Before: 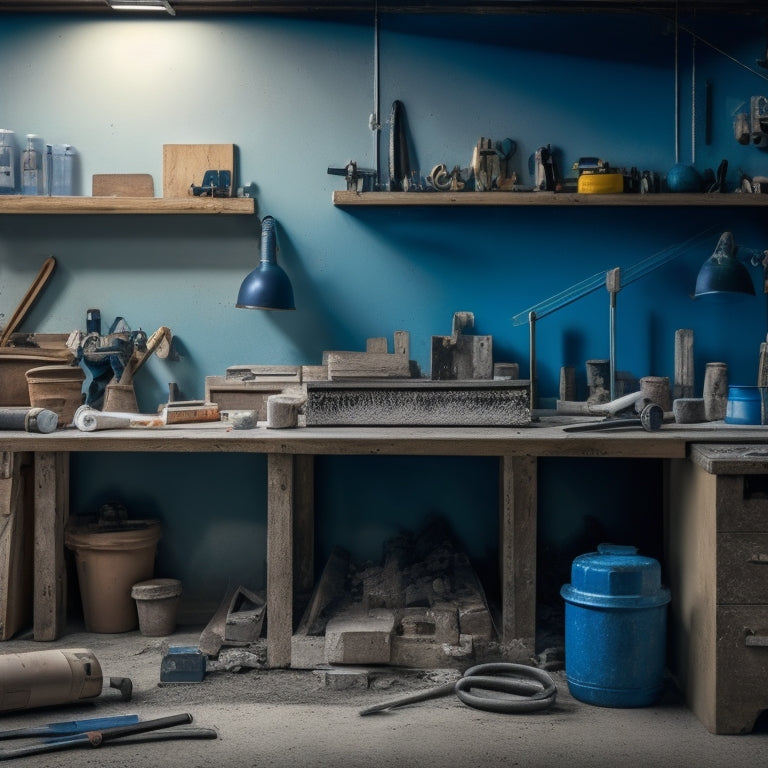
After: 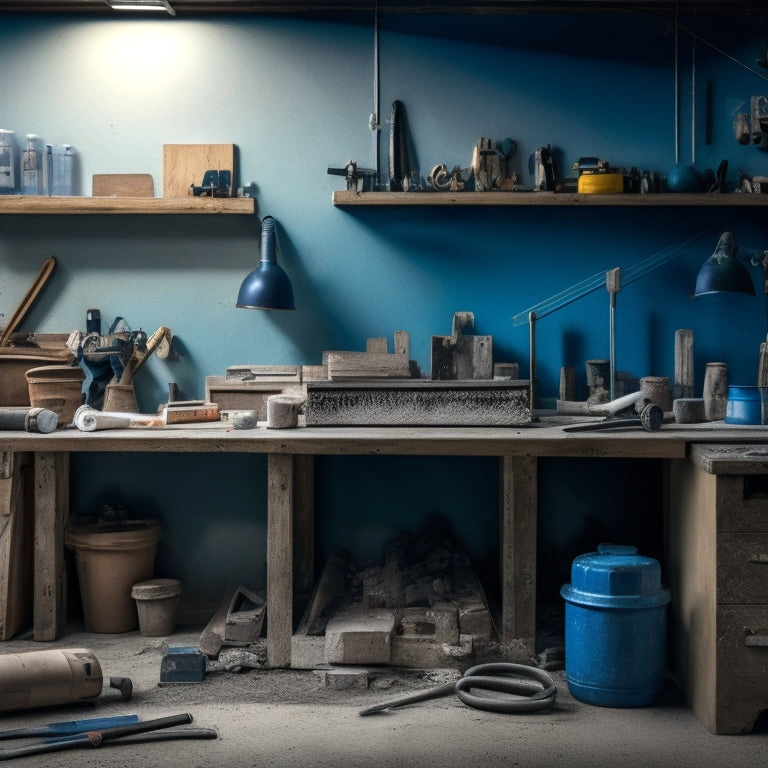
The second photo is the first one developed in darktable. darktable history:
tone equalizer: -8 EV -0.422 EV, -7 EV -0.422 EV, -6 EV -0.324 EV, -5 EV -0.242 EV, -3 EV 0.227 EV, -2 EV 0.308 EV, -1 EV 0.364 EV, +0 EV 0.401 EV, smoothing diameter 2.04%, edges refinement/feathering 16.92, mask exposure compensation -1.57 EV, filter diffusion 5
